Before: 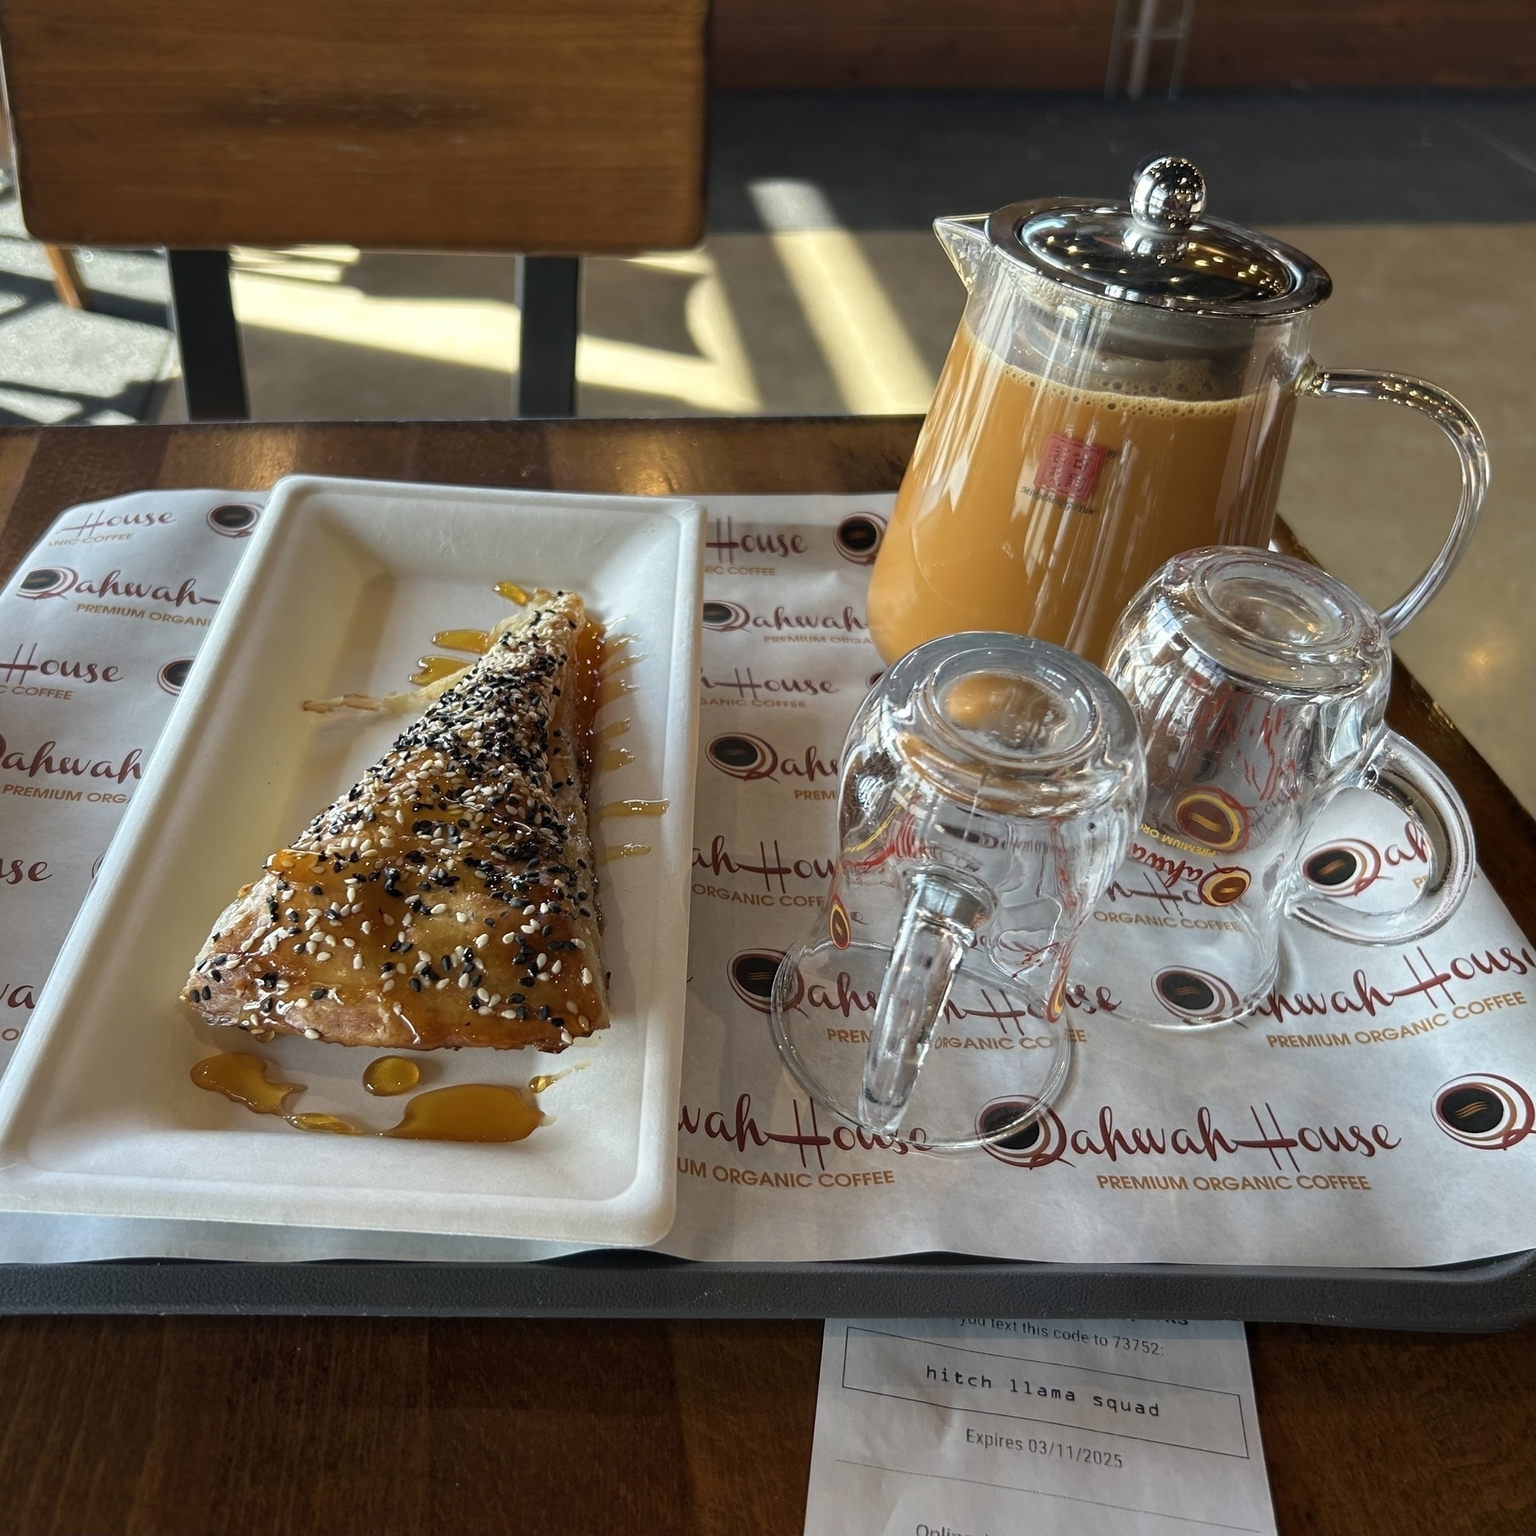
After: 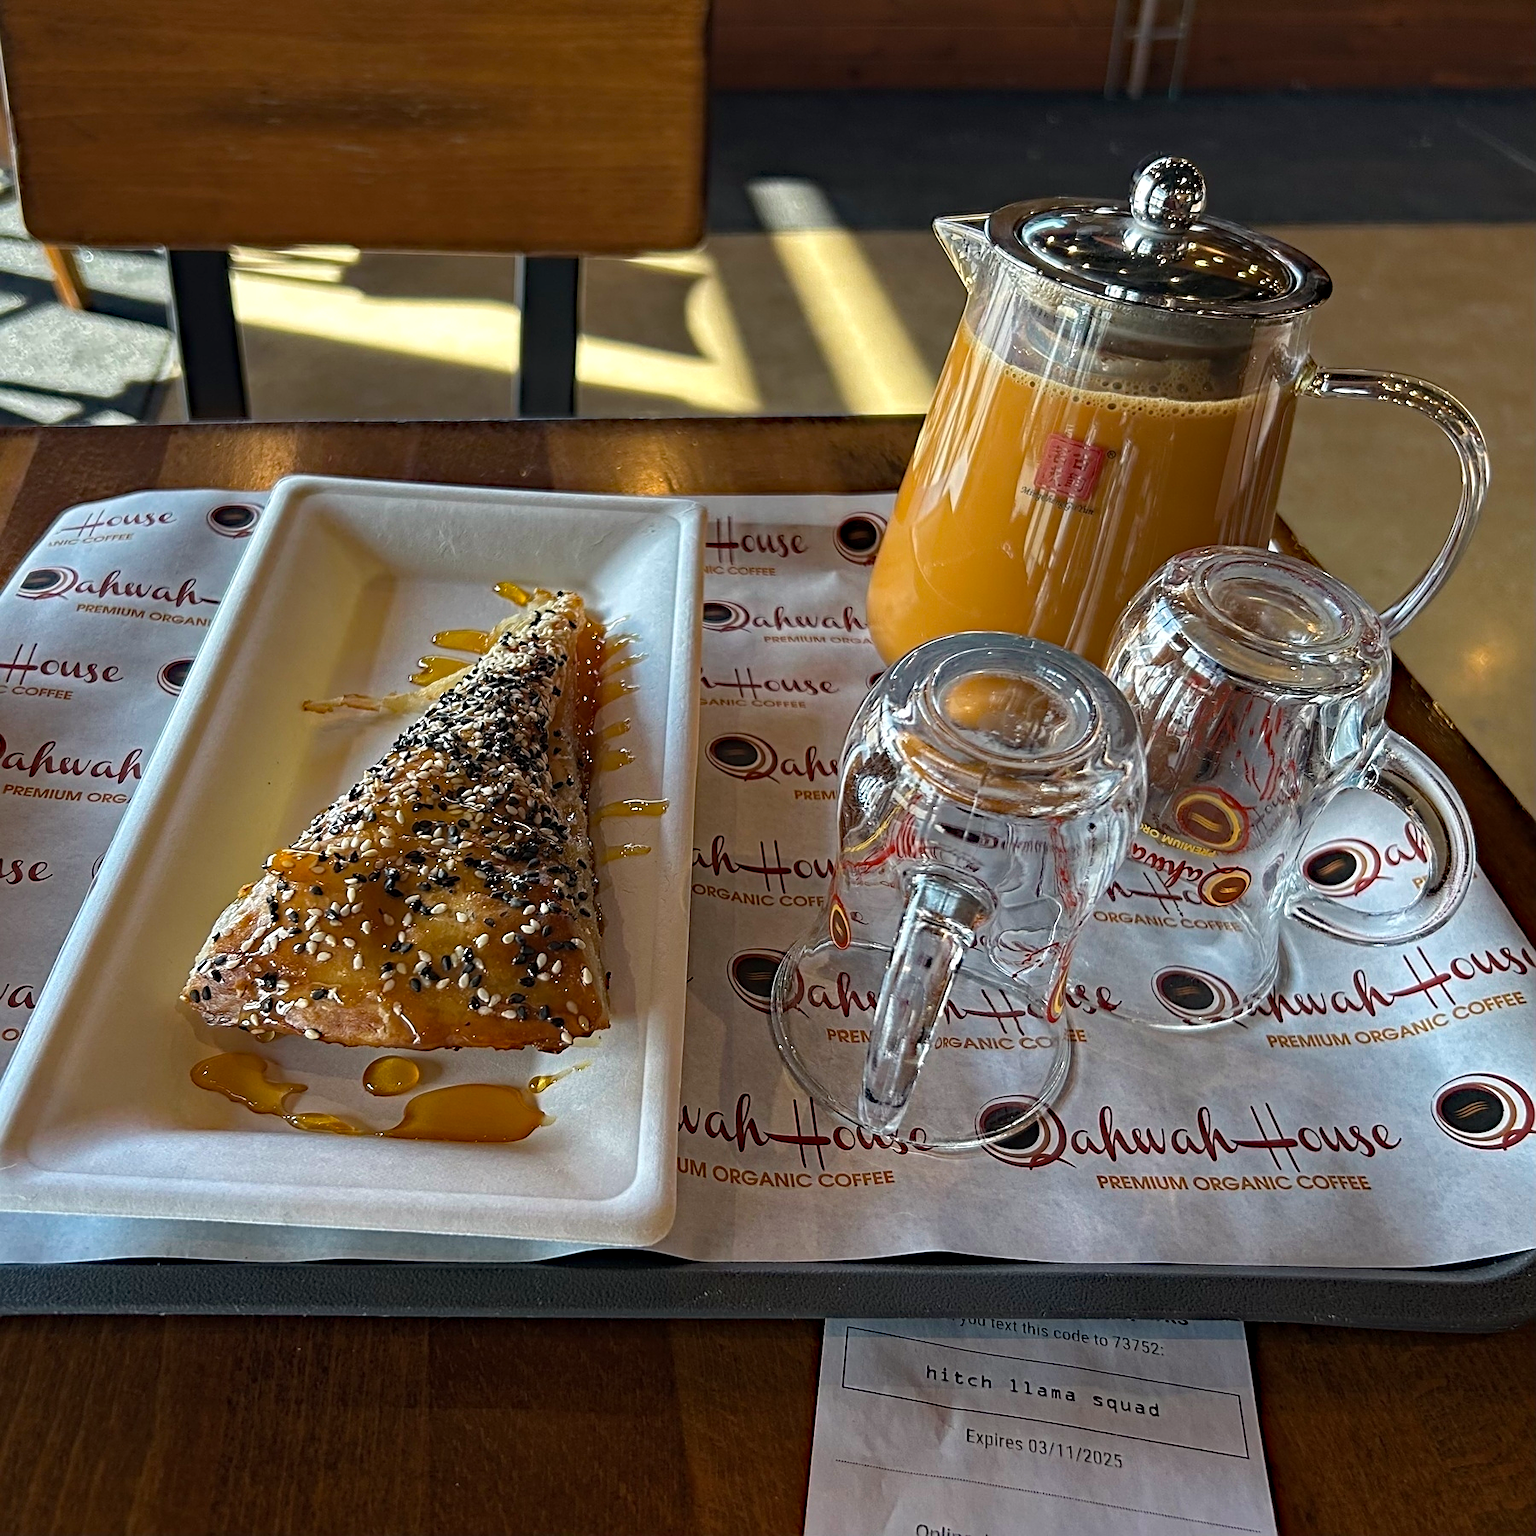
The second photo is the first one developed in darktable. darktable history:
haze removal: strength 0.416, compatibility mode true, adaptive false
sharpen: on, module defaults
